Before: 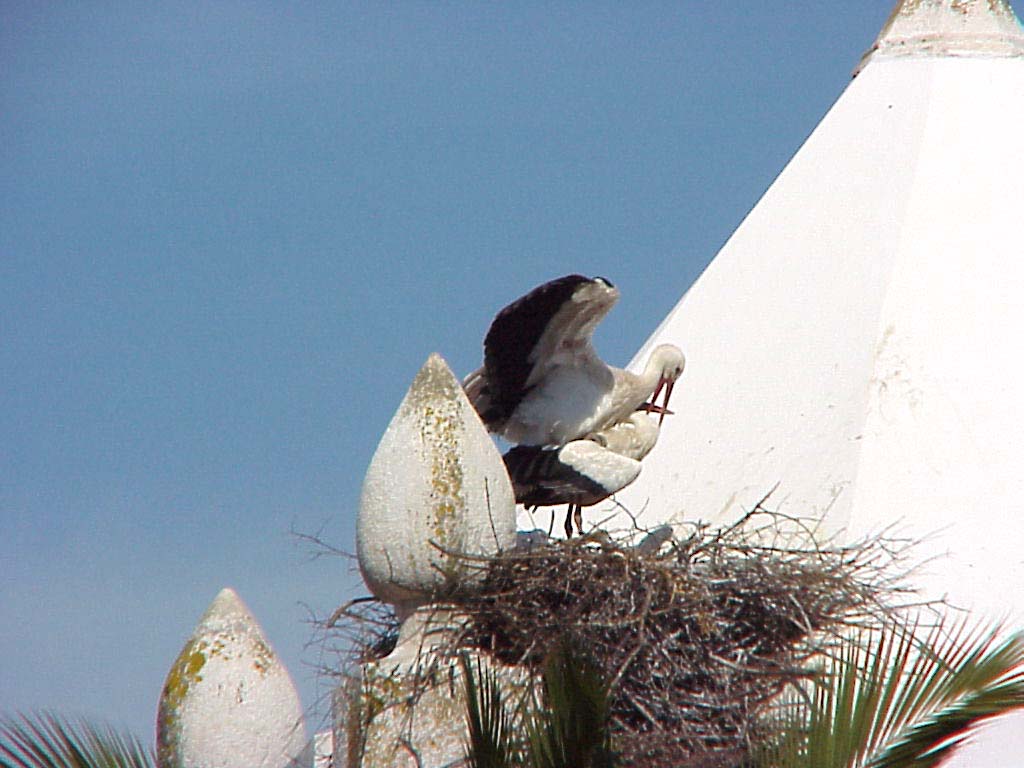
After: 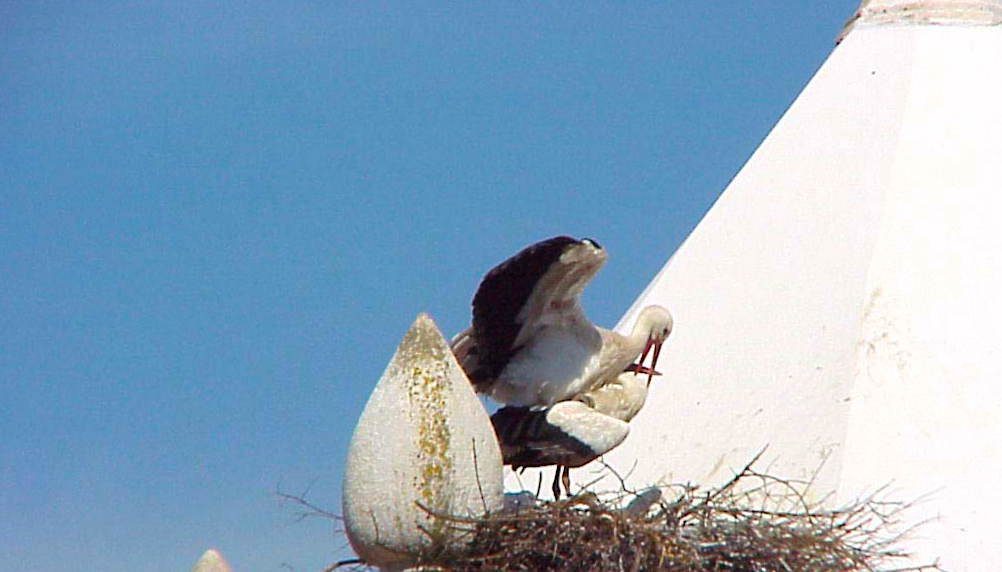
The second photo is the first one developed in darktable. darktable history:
crop: top 3.857%, bottom 21.132%
color correction: saturation 1.34
rotate and perspective: rotation 0.226°, lens shift (vertical) -0.042, crop left 0.023, crop right 0.982, crop top 0.006, crop bottom 0.994
